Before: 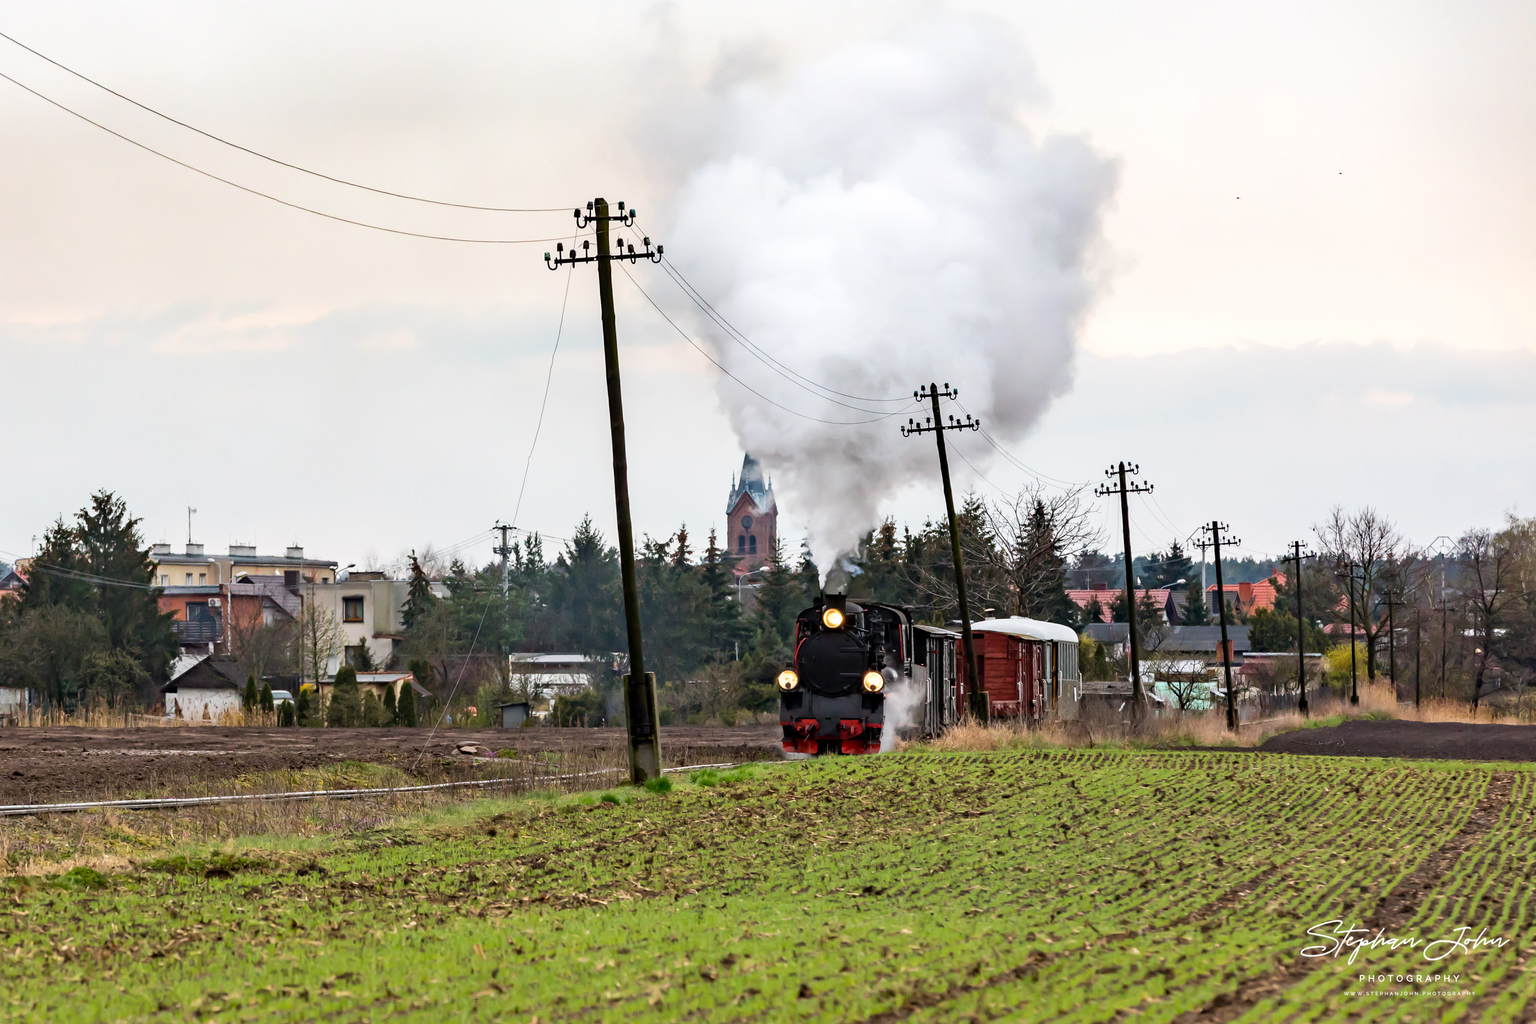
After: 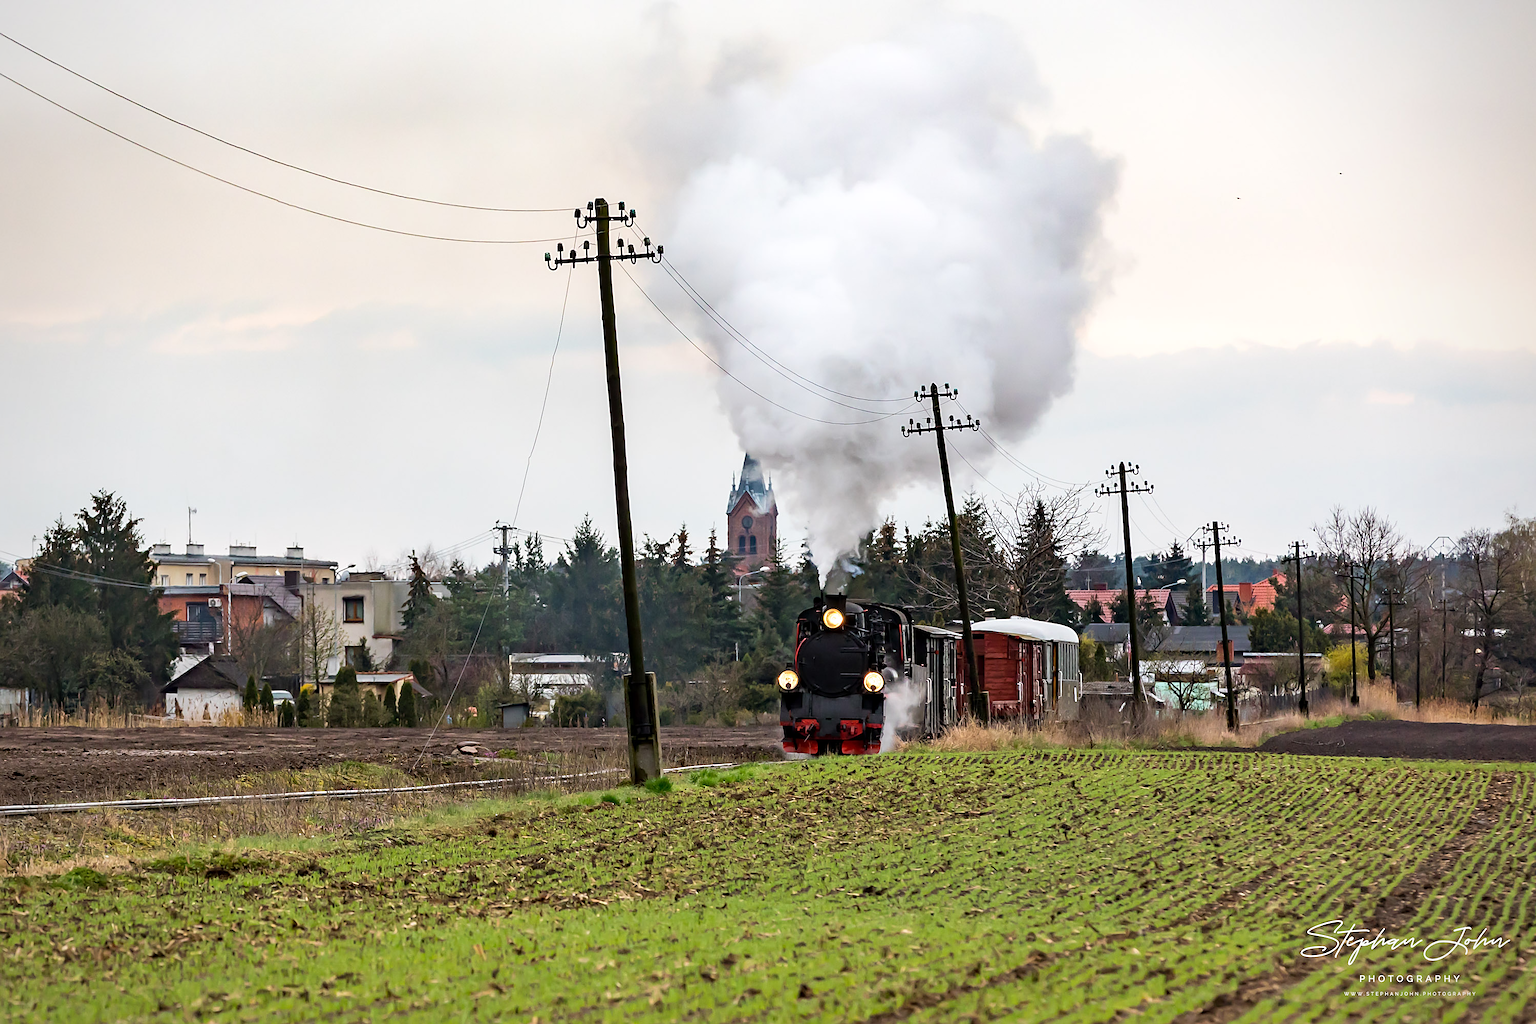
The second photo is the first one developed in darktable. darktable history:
vignetting: brightness -0.312, saturation -0.062
sharpen: on, module defaults
